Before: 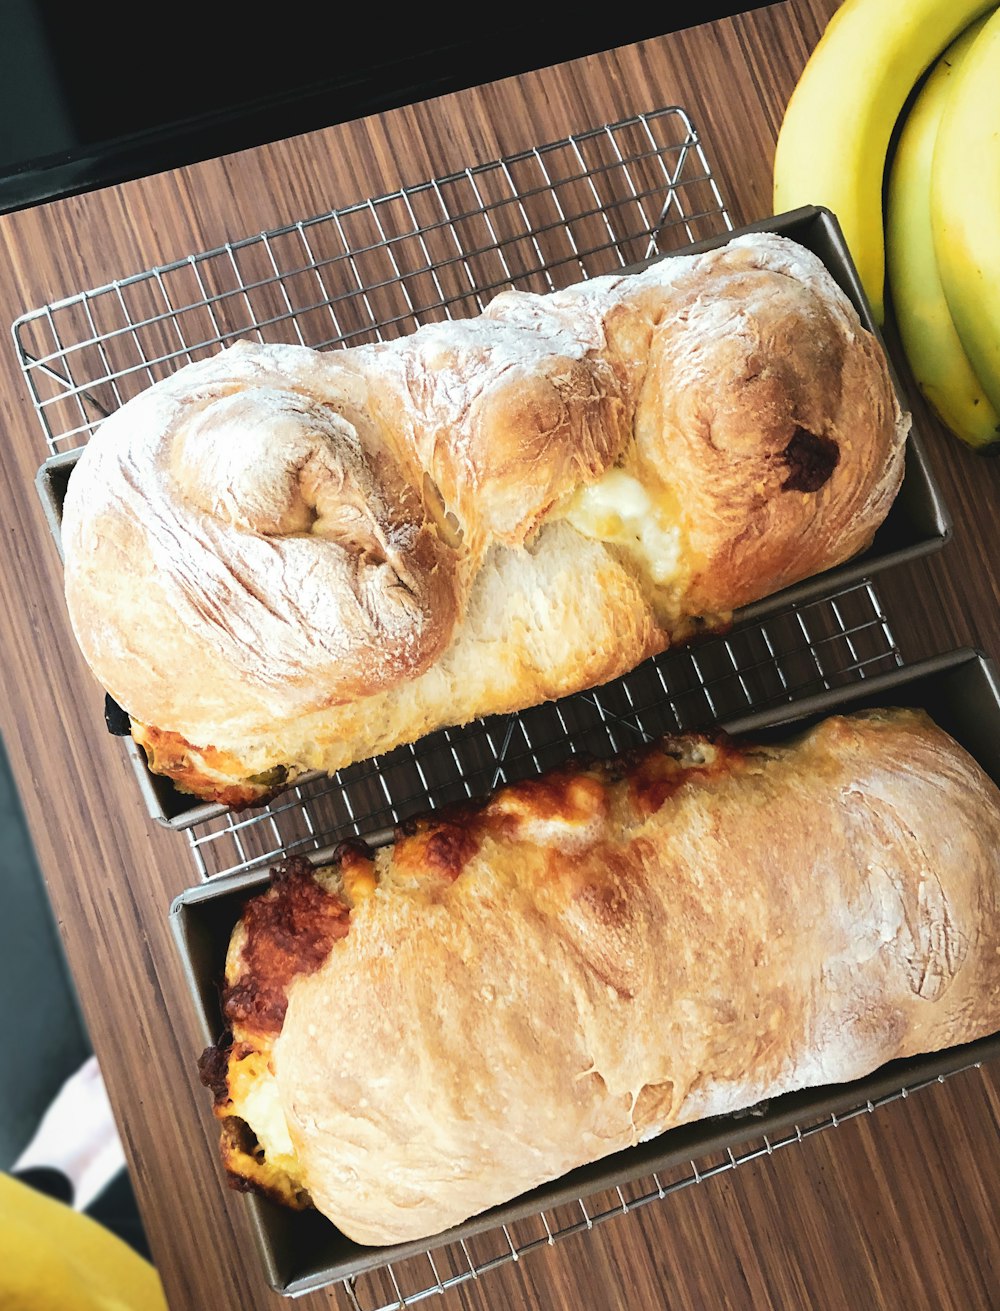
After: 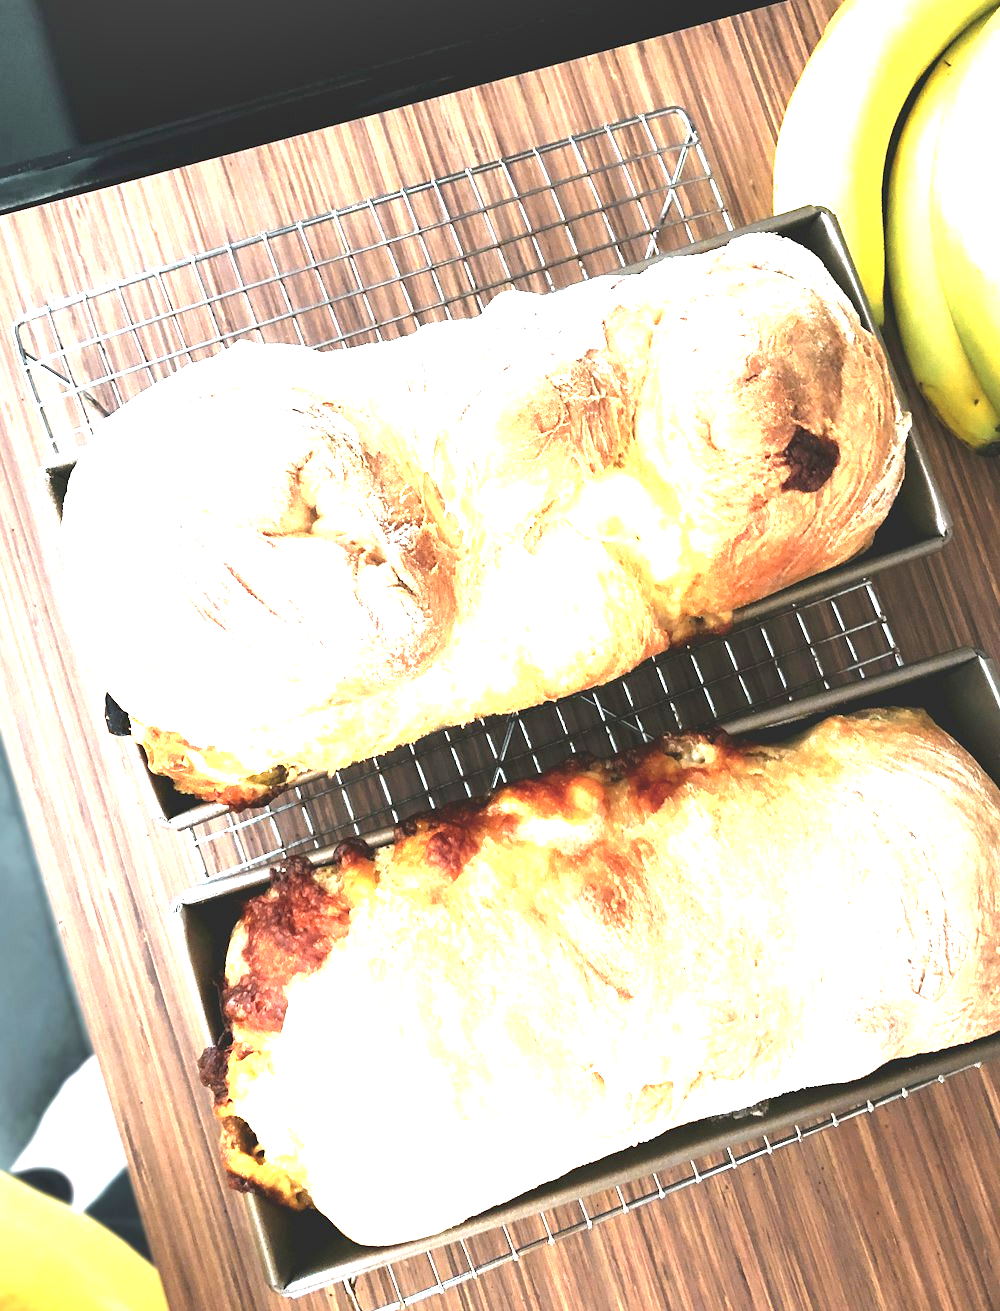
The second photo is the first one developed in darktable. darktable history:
shadows and highlights: radius 110.85, shadows 51.59, white point adjustment 9.16, highlights -5.61, soften with gaussian
exposure: black level correction 0, exposure 1.499 EV, compensate exposure bias true, compensate highlight preservation false
